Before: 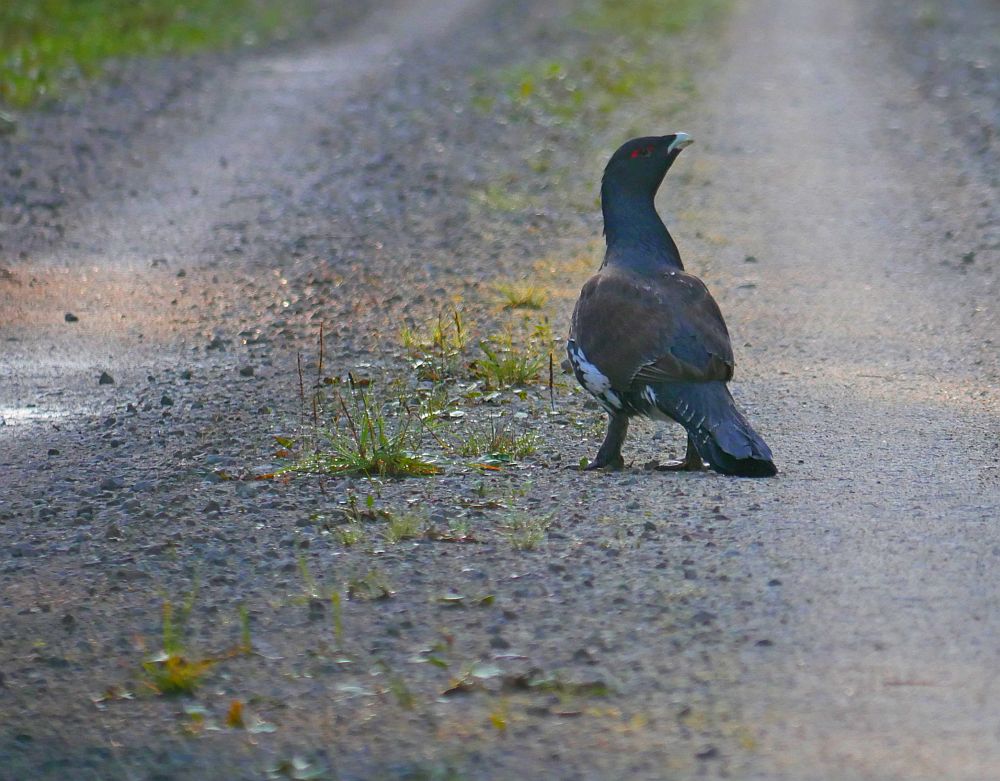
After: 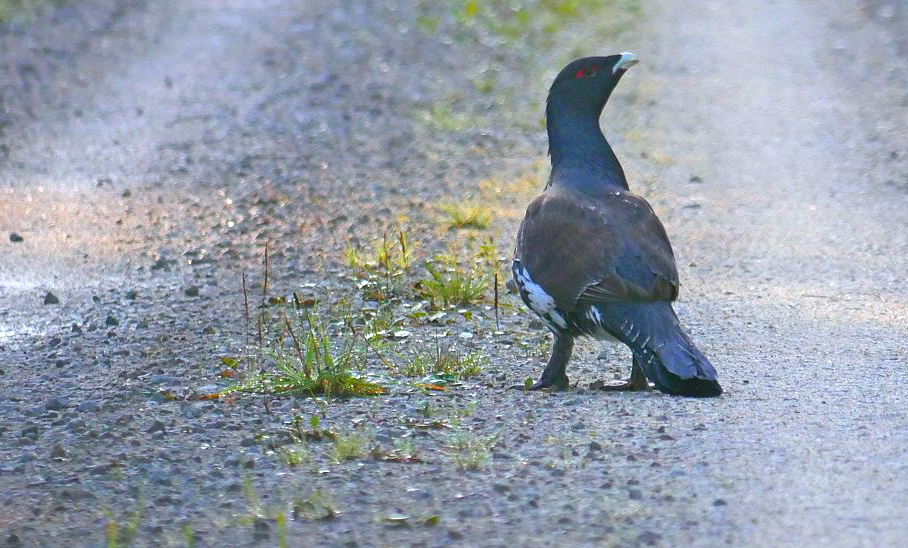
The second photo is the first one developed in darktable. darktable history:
crop: left 5.596%, top 10.314%, right 3.534%, bottom 19.395%
exposure: black level correction 0, exposure 0.7 EV, compensate exposure bias true, compensate highlight preservation false
white balance: red 0.967, blue 1.049
